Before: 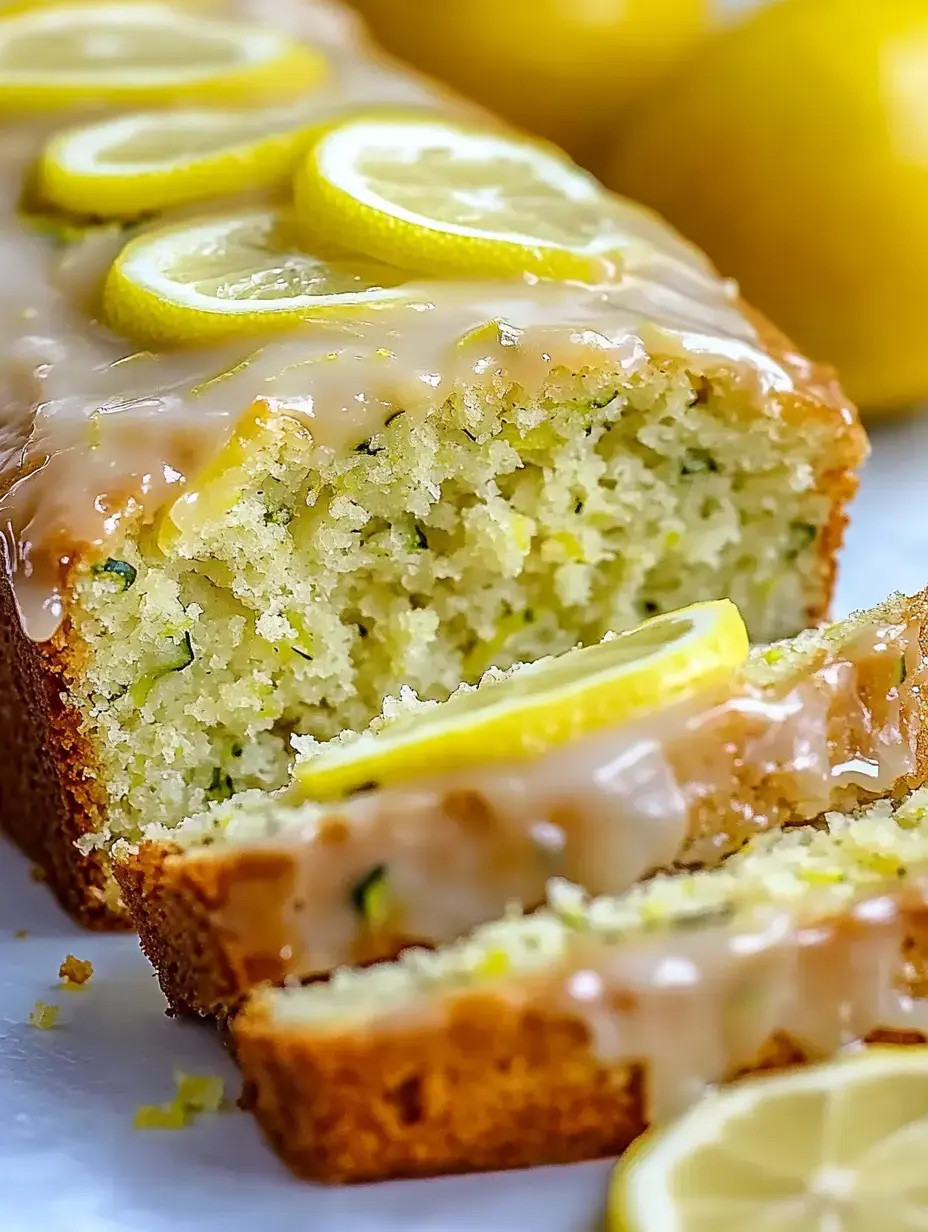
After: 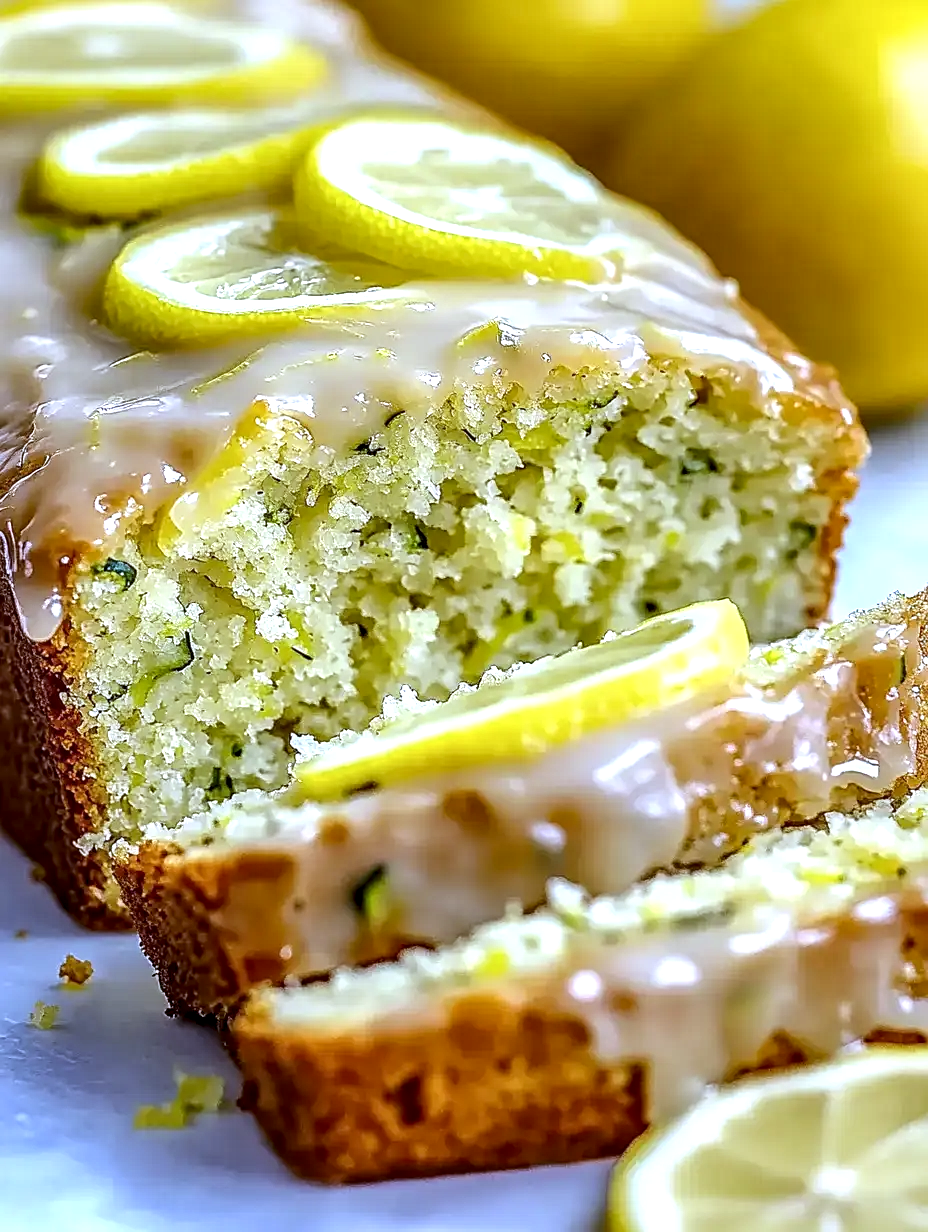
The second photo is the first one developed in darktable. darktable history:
exposure: black level correction 0, exposure 0.2 EV, compensate exposure bias true, compensate highlight preservation false
local contrast: detail 150%
white balance: red 0.948, green 1.02, blue 1.176
sharpen: amount 0.2
